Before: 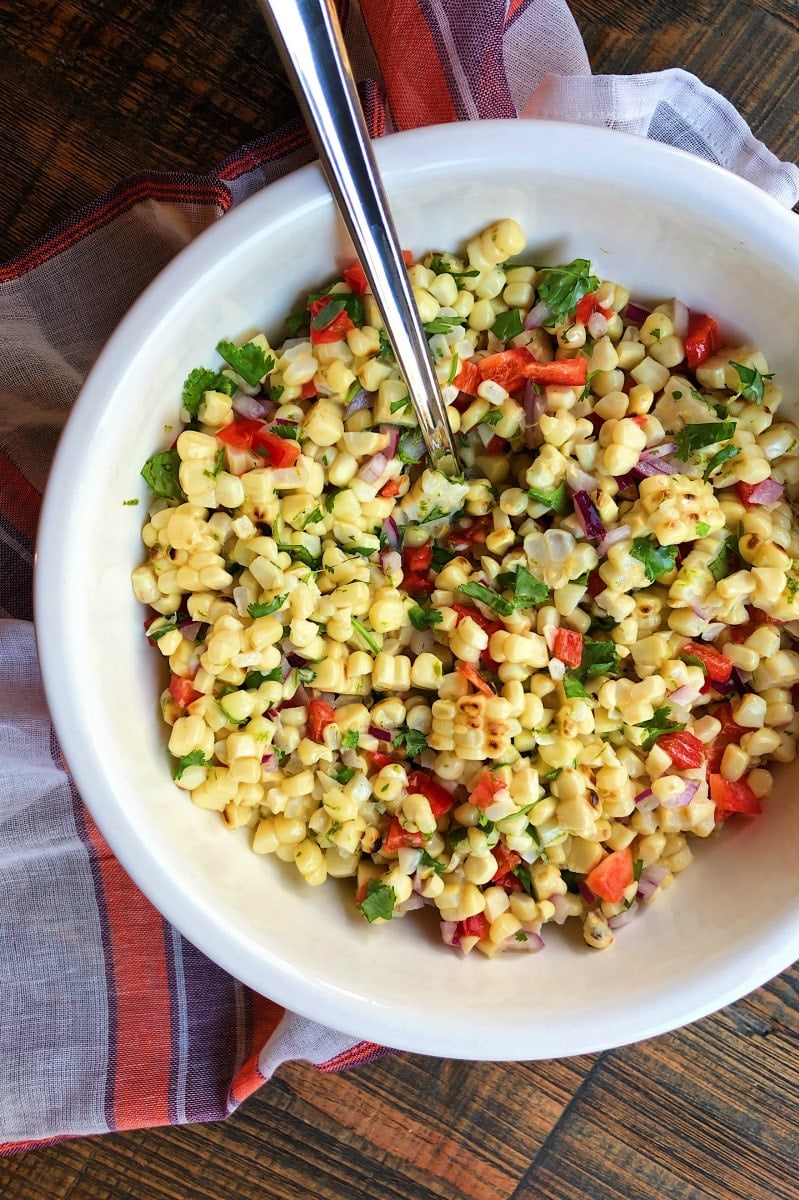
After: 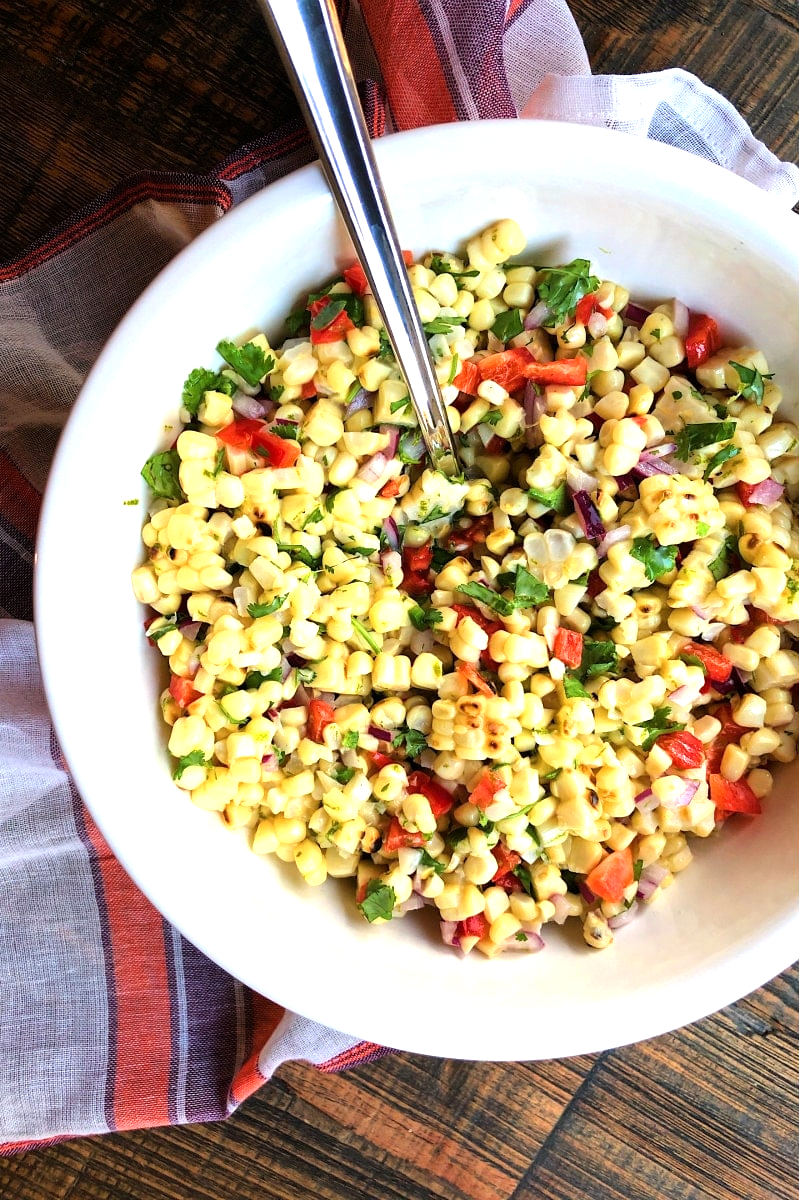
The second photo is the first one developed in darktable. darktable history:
tone equalizer: -8 EV -0.729 EV, -7 EV -0.709 EV, -6 EV -0.567 EV, -5 EV -0.362 EV, -3 EV 0.396 EV, -2 EV 0.6 EV, -1 EV 0.693 EV, +0 EV 0.72 EV, mask exposure compensation -0.507 EV
